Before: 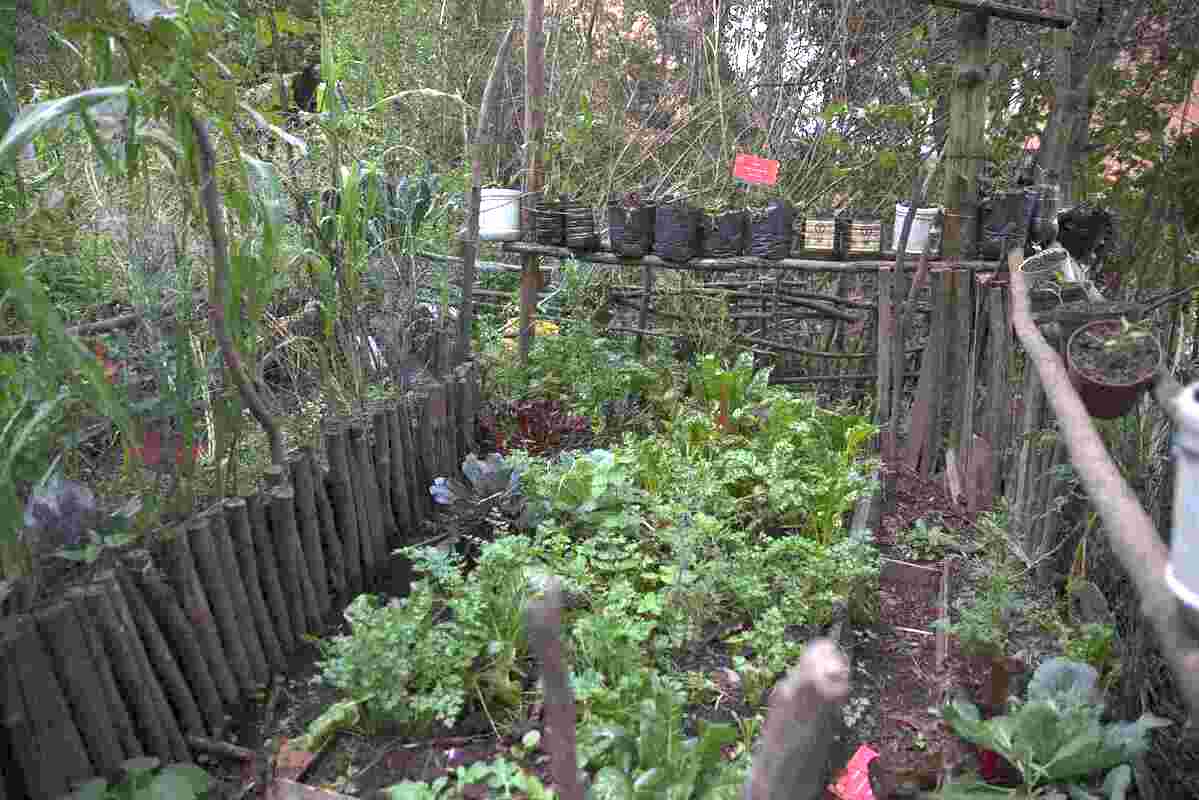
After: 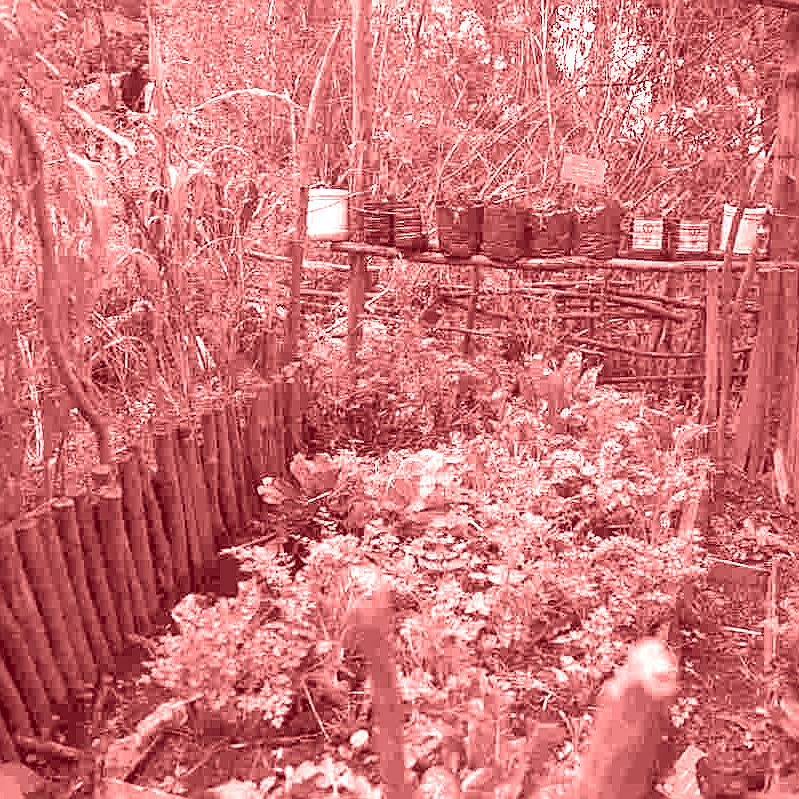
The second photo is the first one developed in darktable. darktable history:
crop and rotate: left 14.385%, right 18.948%
contrast brightness saturation: contrast 0.1, brightness 0.02, saturation 0.02
colorize: saturation 60%, source mix 100%
sharpen: on, module defaults
